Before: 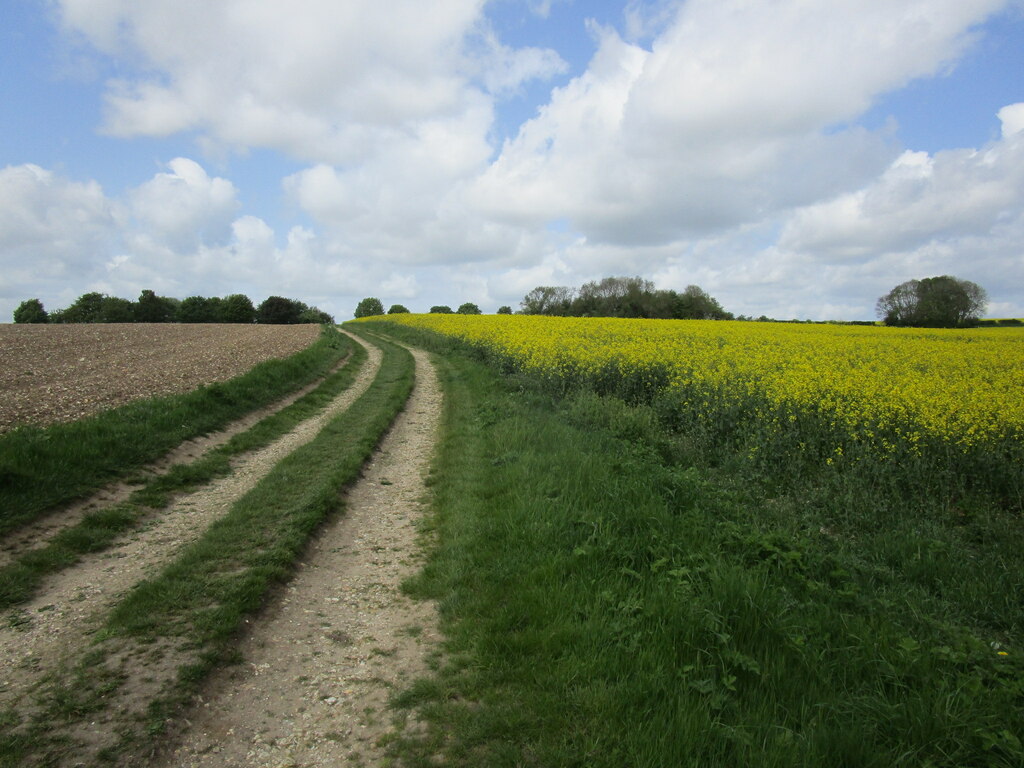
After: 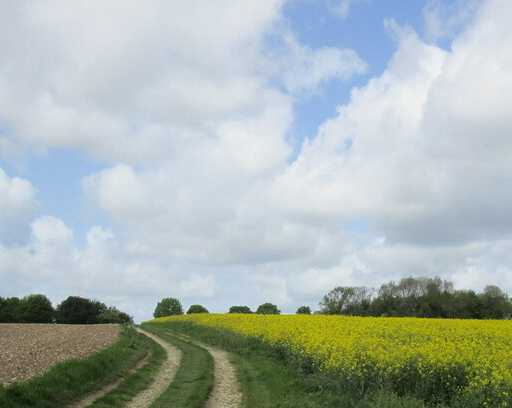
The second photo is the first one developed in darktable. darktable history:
crop: left 19.653%, right 30.303%, bottom 46.834%
